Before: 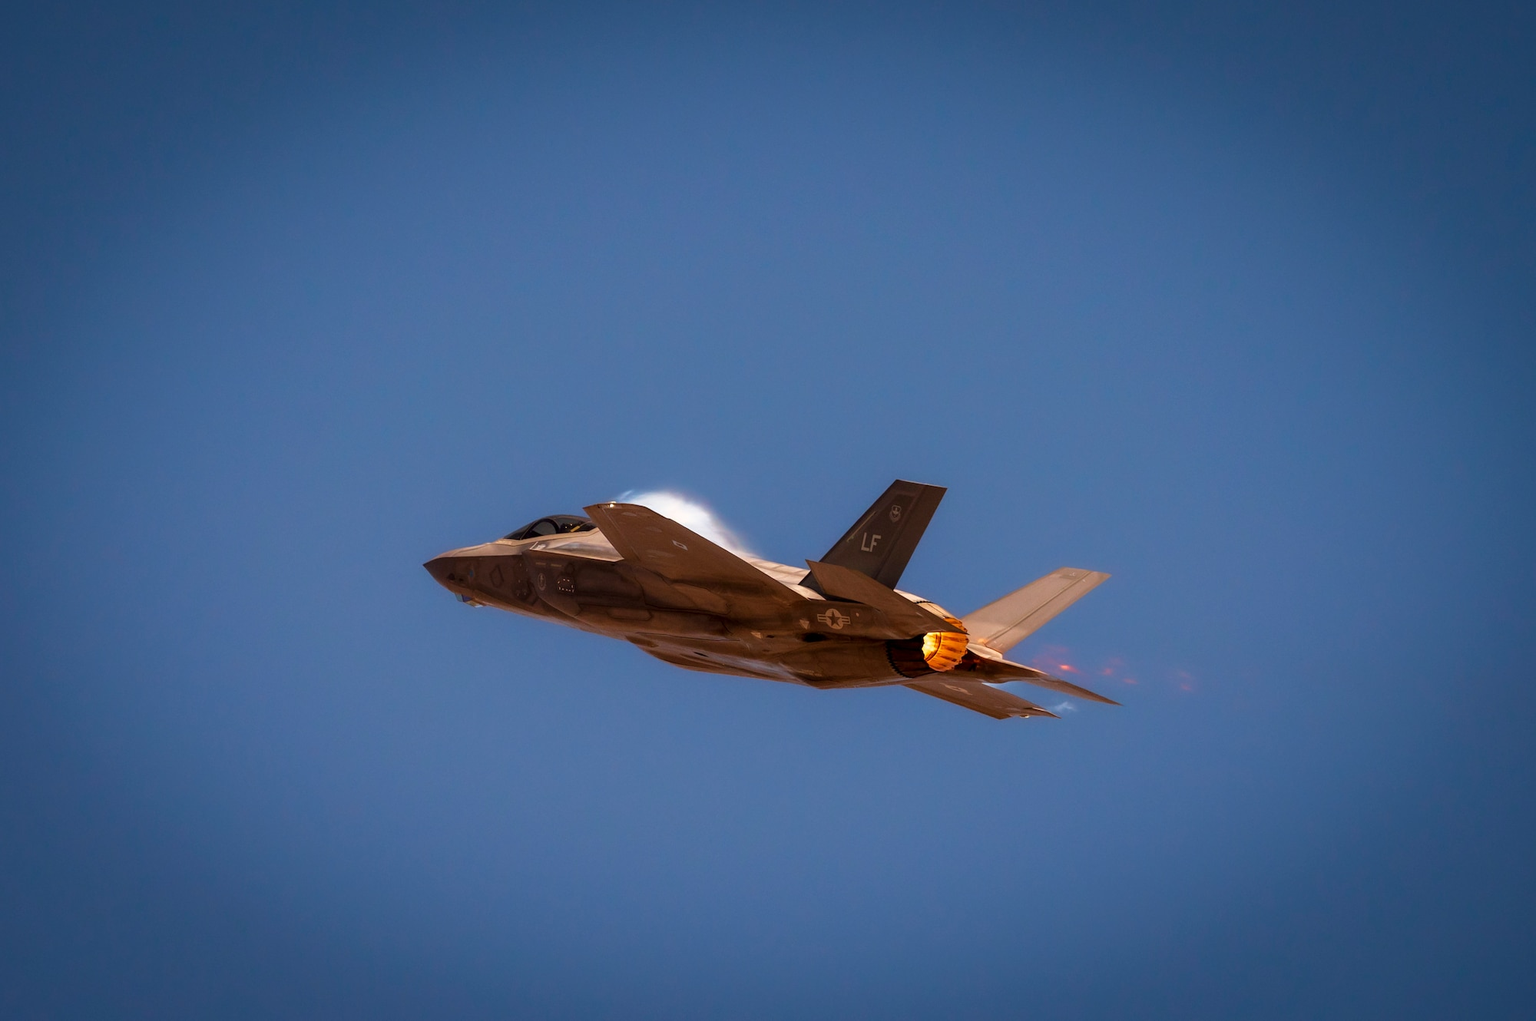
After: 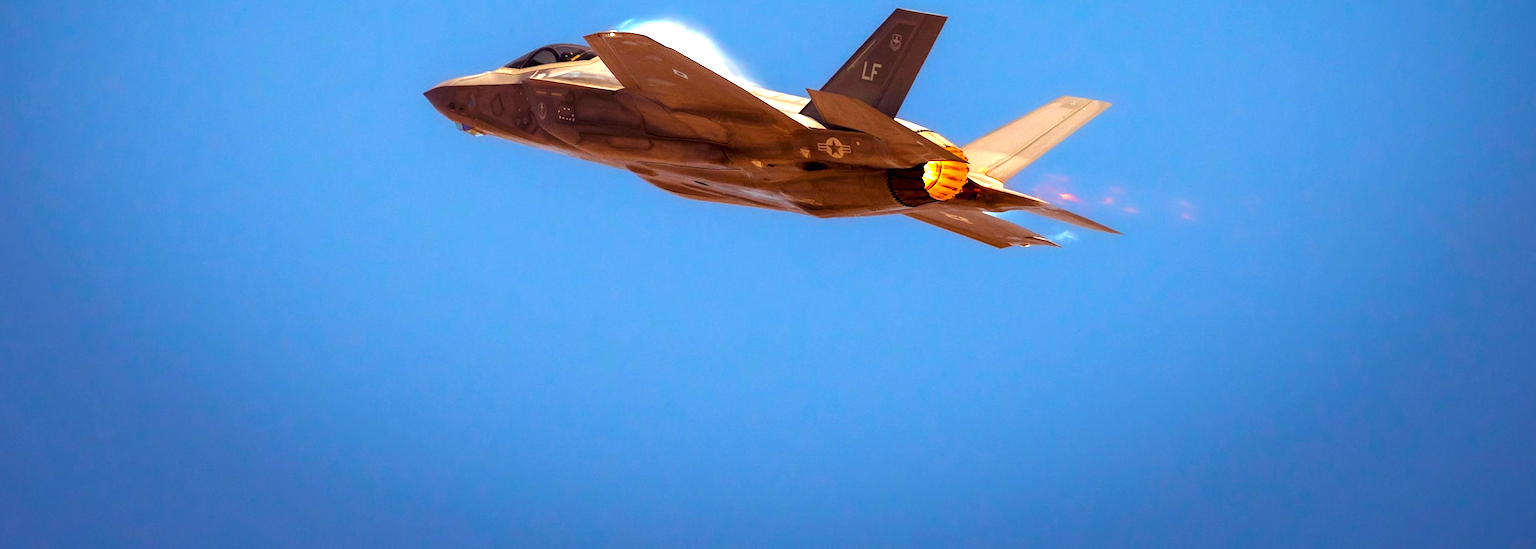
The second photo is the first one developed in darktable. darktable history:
exposure: black level correction 0, exposure 1 EV, compensate exposure bias true, compensate highlight preservation false
crop and rotate: top 46.237%
color balance rgb: shadows lift › luminance 0.49%, shadows lift › chroma 6.83%, shadows lift › hue 300.29°, power › hue 208.98°, highlights gain › luminance 20.24%, highlights gain › chroma 2.73%, highlights gain › hue 173.85°, perceptual saturation grading › global saturation 18.05%
